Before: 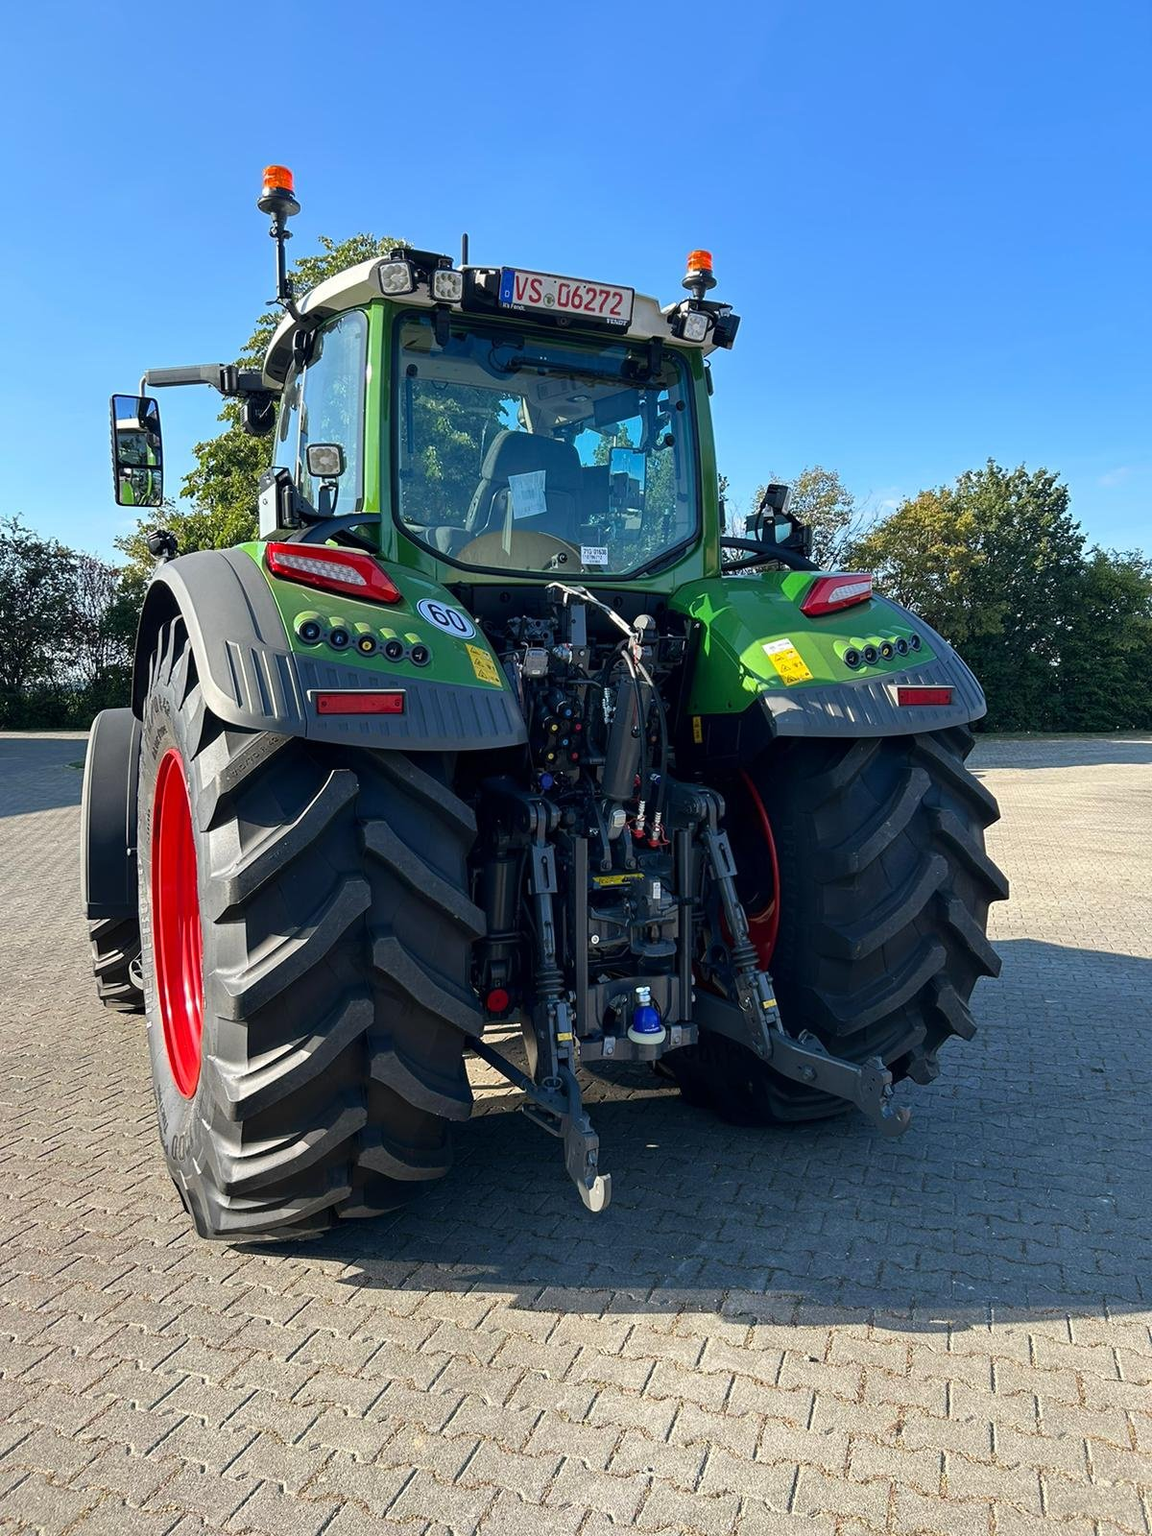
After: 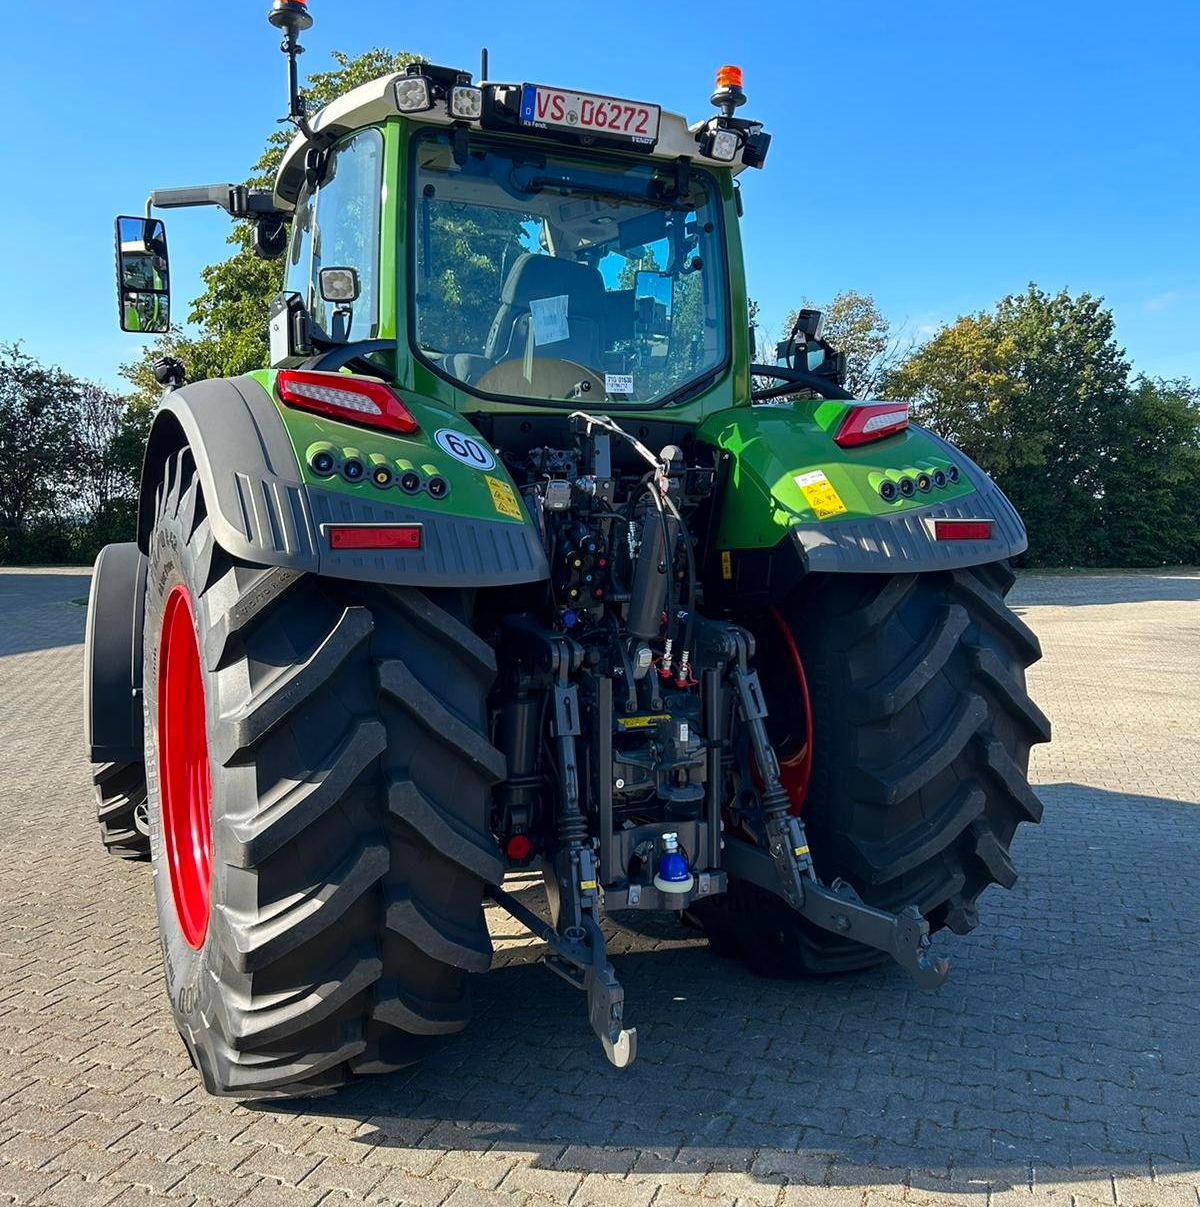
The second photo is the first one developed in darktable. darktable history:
color correction: highlights b* -0.061, saturation 1.11
crop and rotate: top 12.277%, bottom 12.243%
